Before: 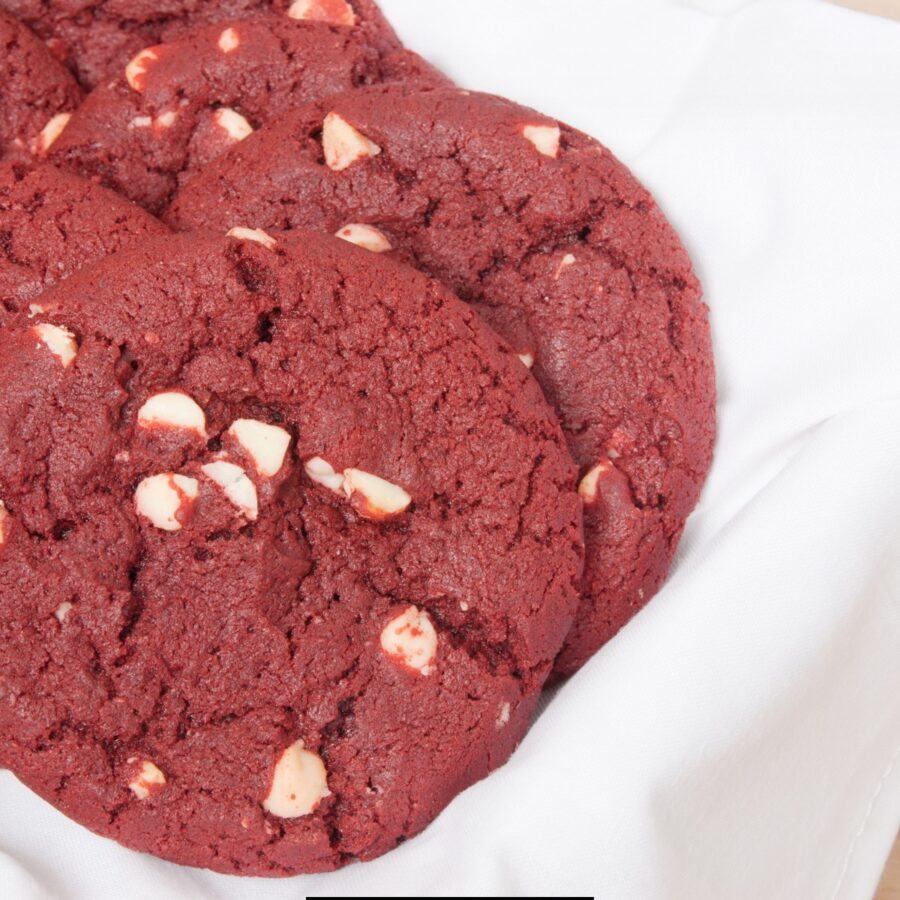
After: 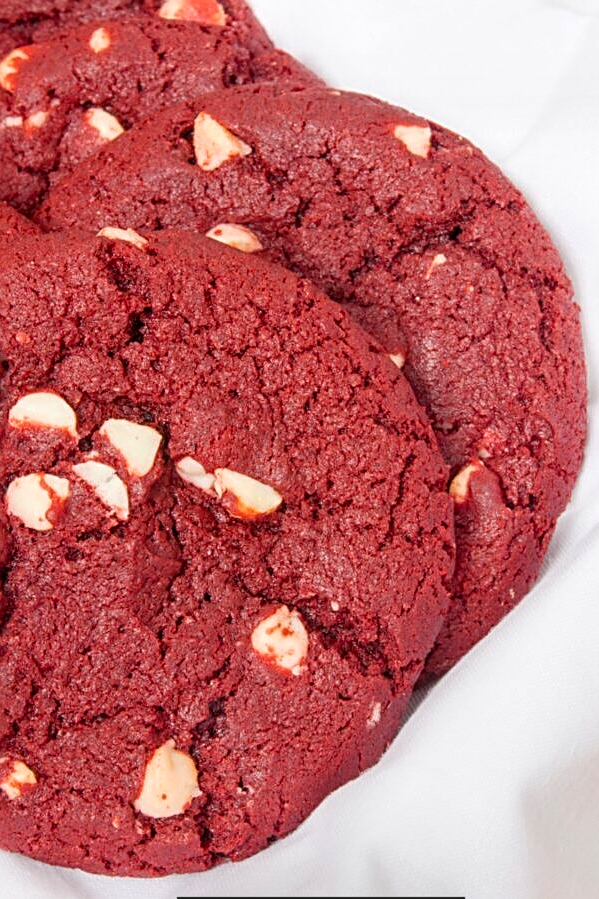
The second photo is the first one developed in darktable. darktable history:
crop and rotate: left 14.385%, right 18.948%
sharpen: radius 2.543, amount 0.636
color balance rgb: perceptual saturation grading › global saturation 20%, global vibrance 20%
local contrast: on, module defaults
